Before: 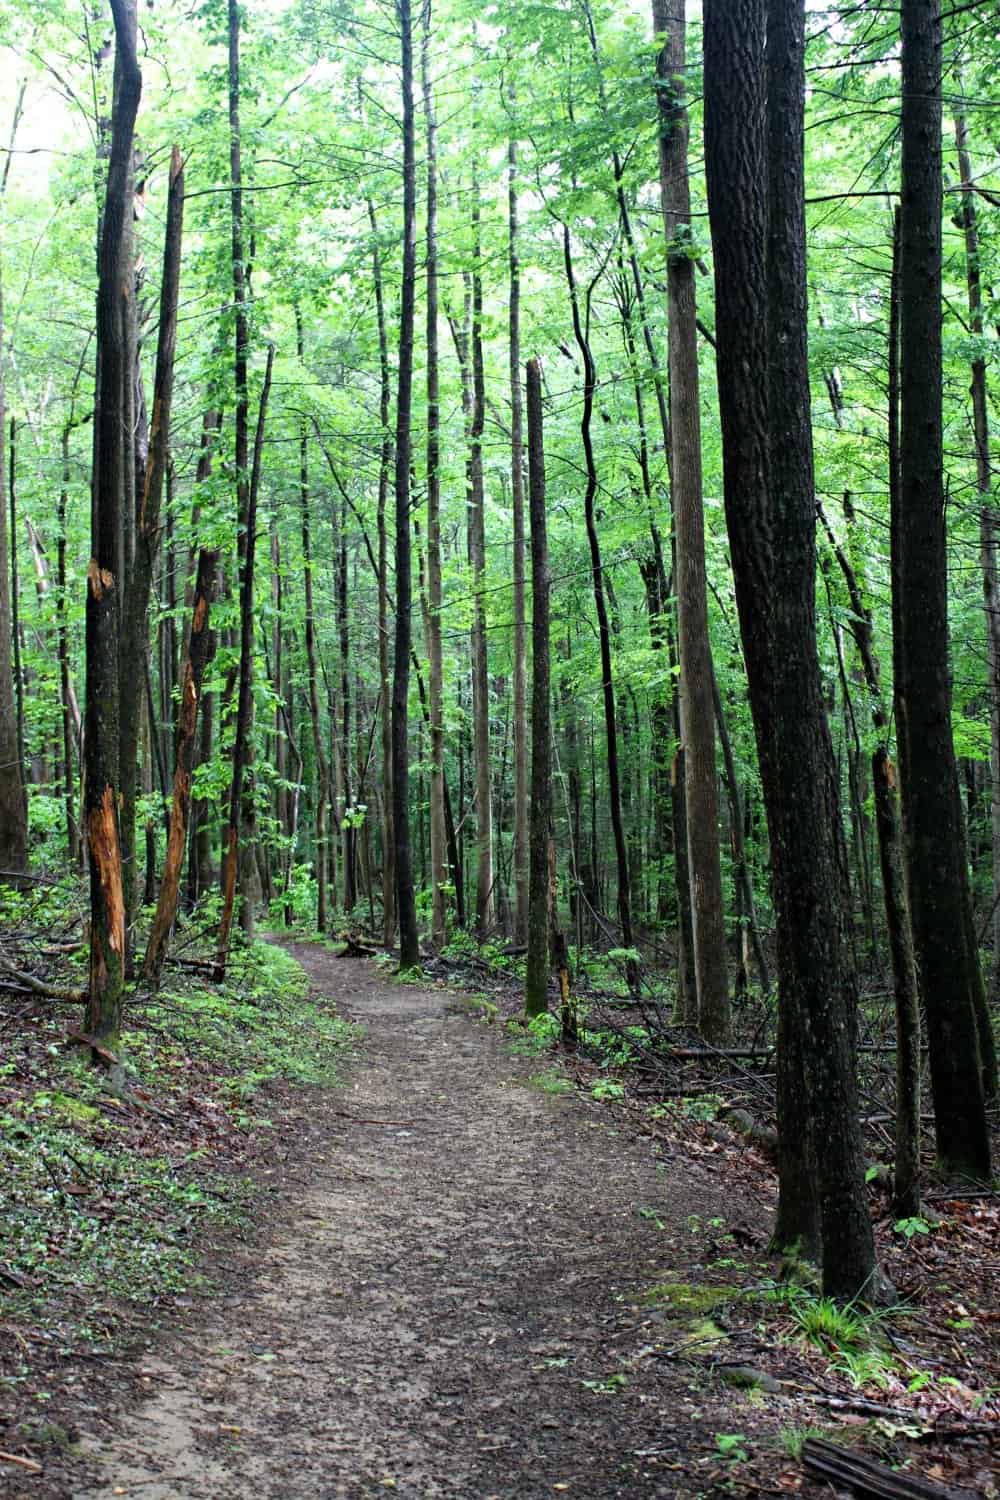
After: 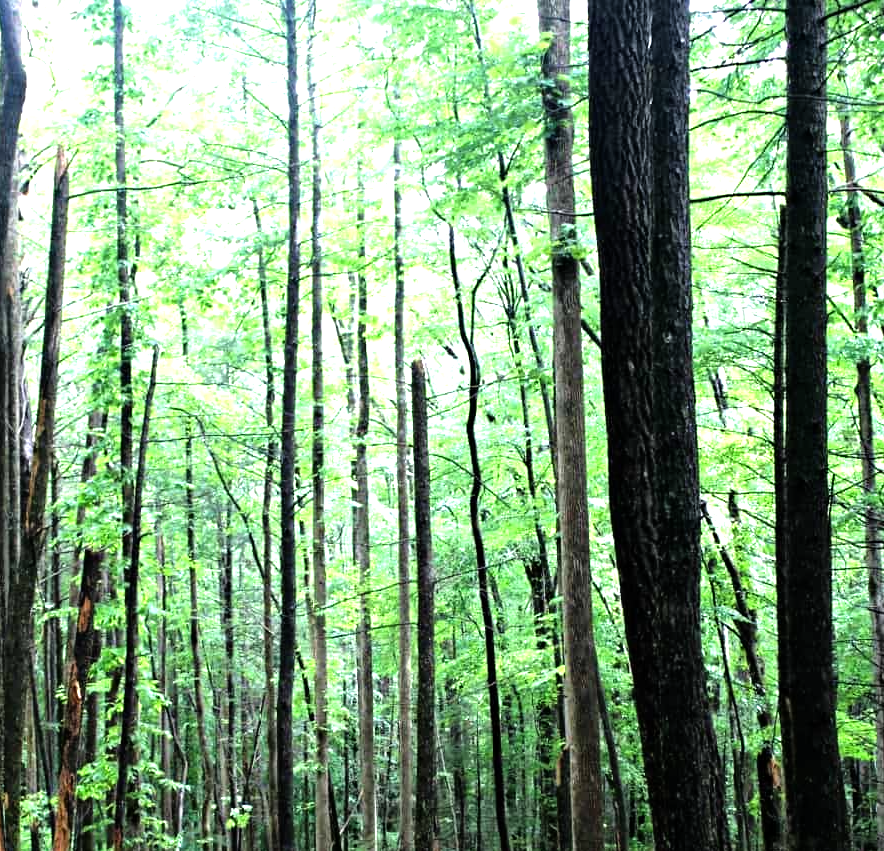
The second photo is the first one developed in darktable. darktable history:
crop and rotate: left 11.503%, bottom 43.259%
tone equalizer: -8 EV -1.06 EV, -7 EV -1.05 EV, -6 EV -0.829 EV, -5 EV -0.54 EV, -3 EV 0.549 EV, -2 EV 0.864 EV, -1 EV 1.01 EV, +0 EV 1.08 EV
